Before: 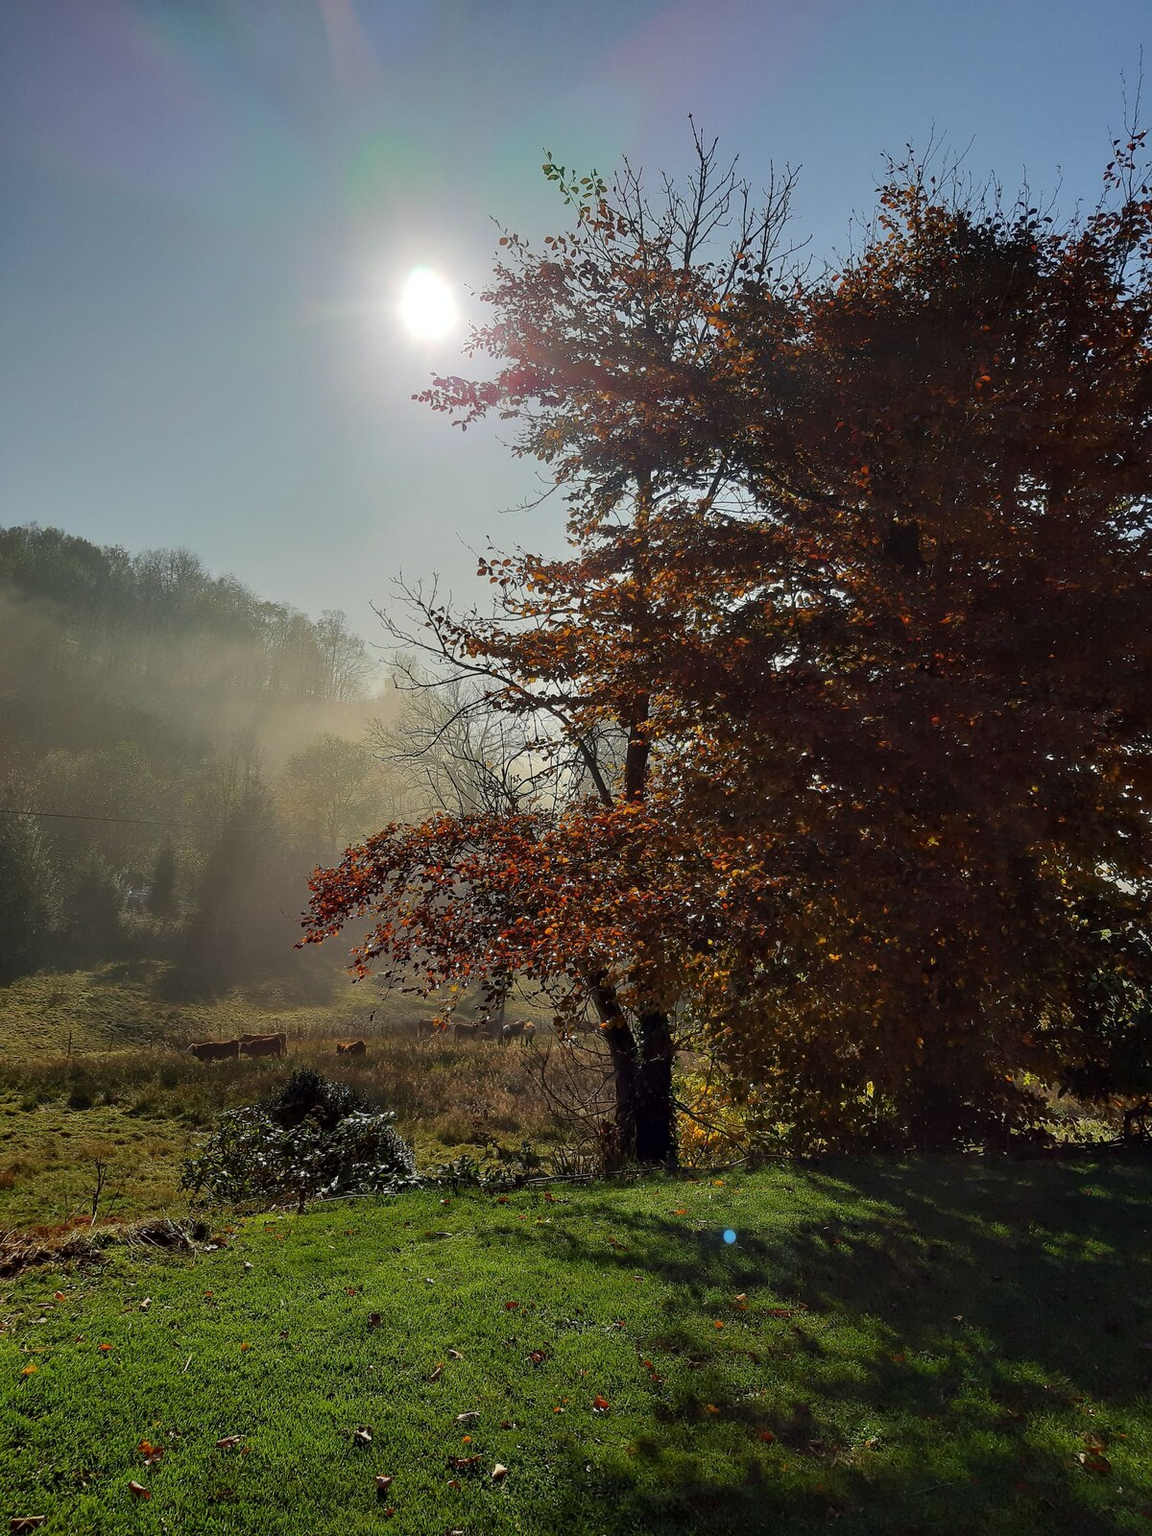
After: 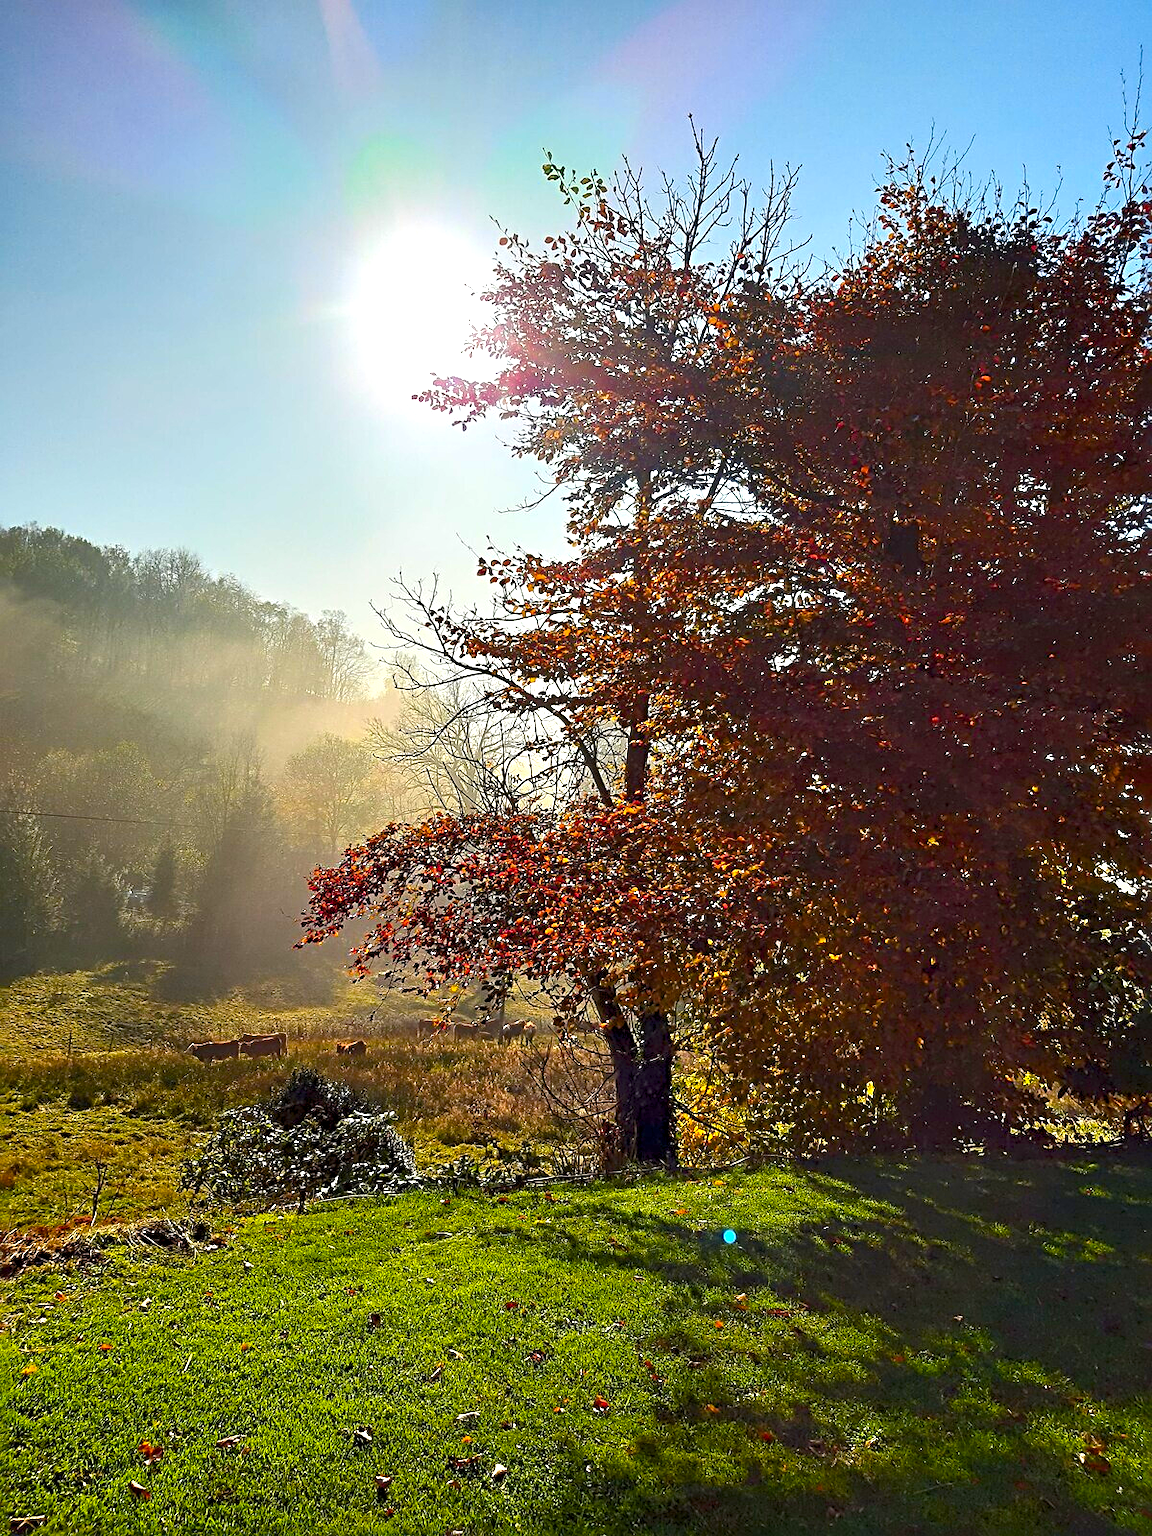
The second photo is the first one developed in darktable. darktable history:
sharpen: radius 3.984
exposure: black level correction 0, exposure 1.023 EV, compensate highlight preservation false
color balance rgb: perceptual saturation grading › global saturation 37.309%, perceptual saturation grading › shadows 35.02%, hue shift -5.38°, perceptual brilliance grading › global brilliance 14.318%, perceptual brilliance grading › shadows -35.576%, contrast -20.711%
